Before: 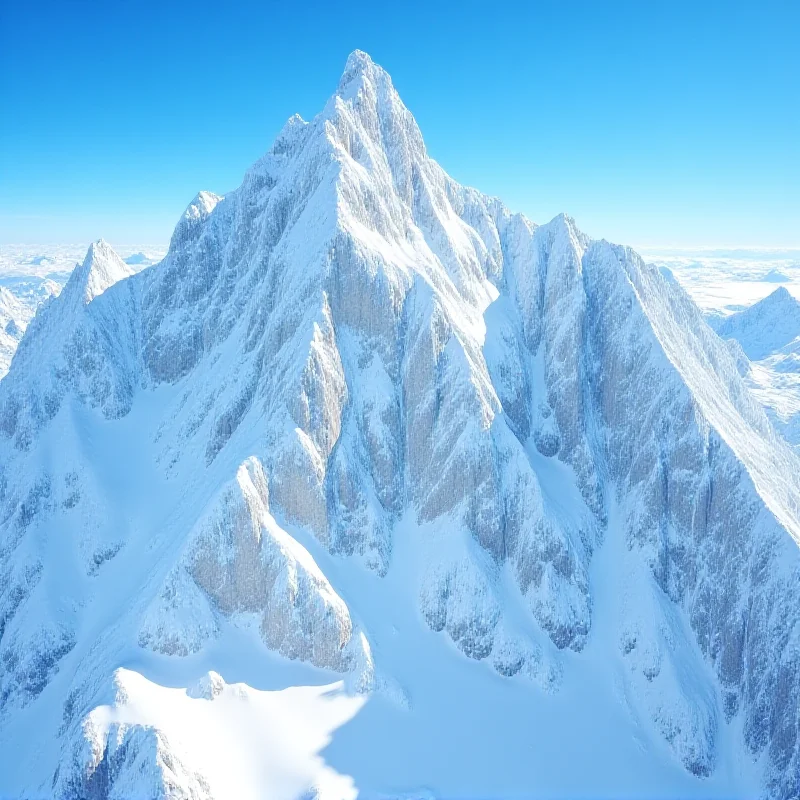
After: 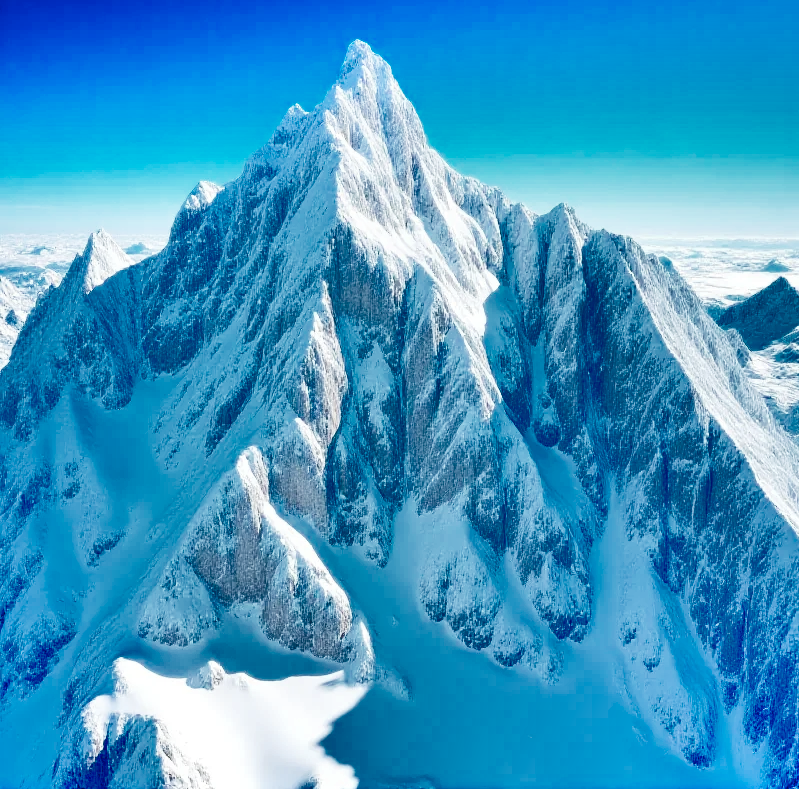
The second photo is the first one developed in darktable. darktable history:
shadows and highlights: shadows 18.86, highlights -84.33, soften with gaussian
crop: top 1.365%, right 0.022%
color balance rgb: perceptual saturation grading › global saturation 29.444%, saturation formula JzAzBz (2021)
base curve: curves: ch0 [(0, 0) (0.036, 0.025) (0.121, 0.166) (0.206, 0.329) (0.605, 0.79) (1, 1)], preserve colors none
